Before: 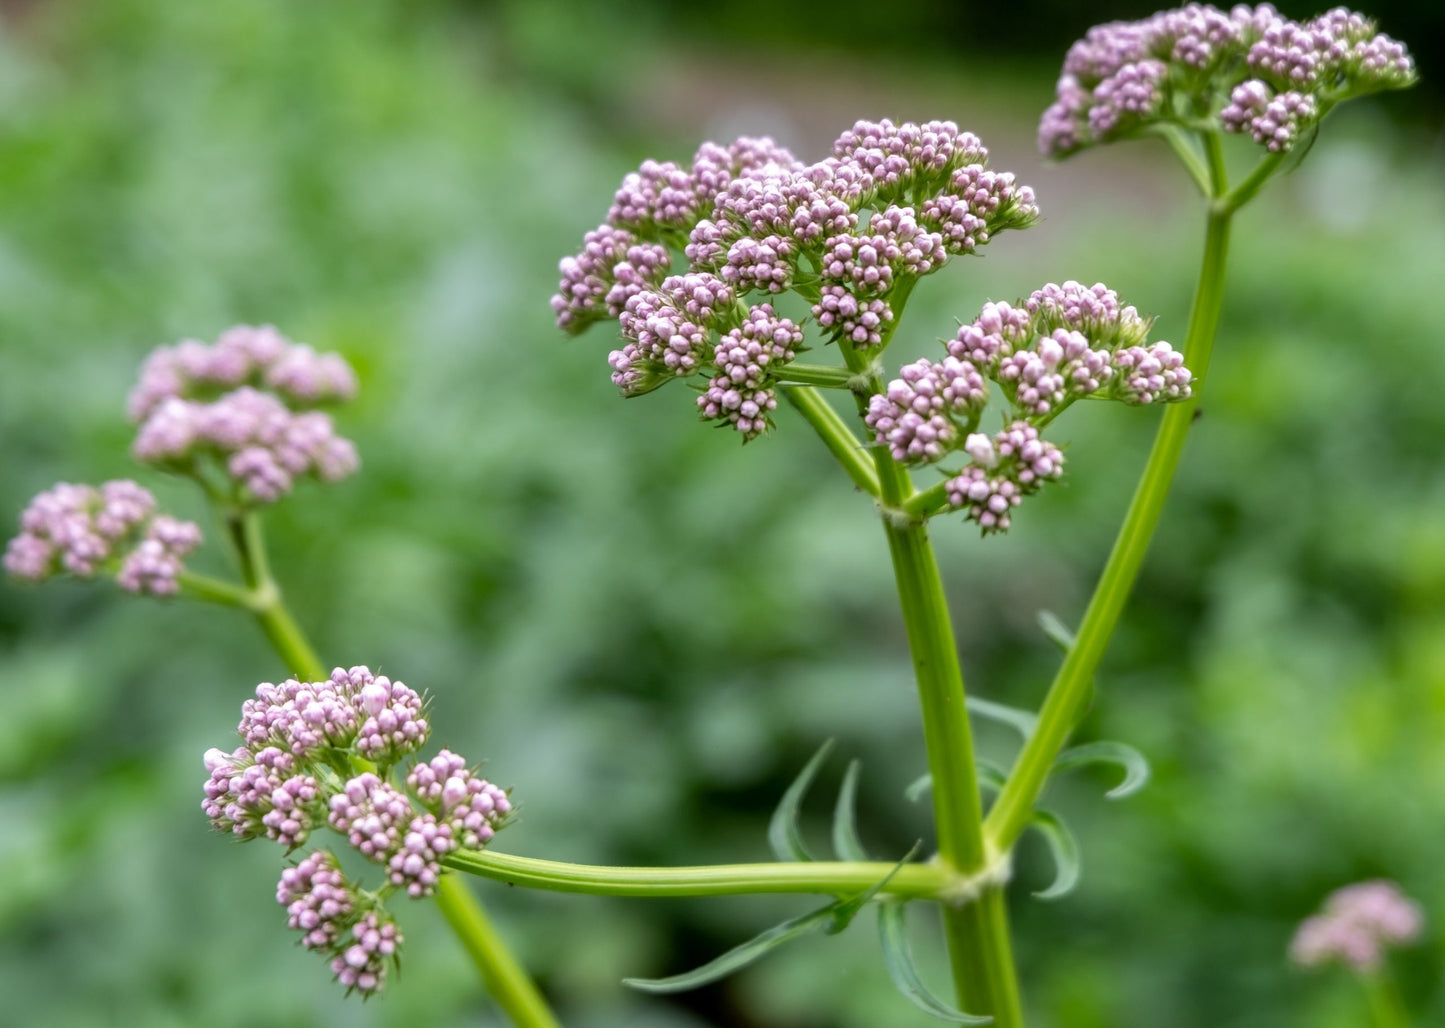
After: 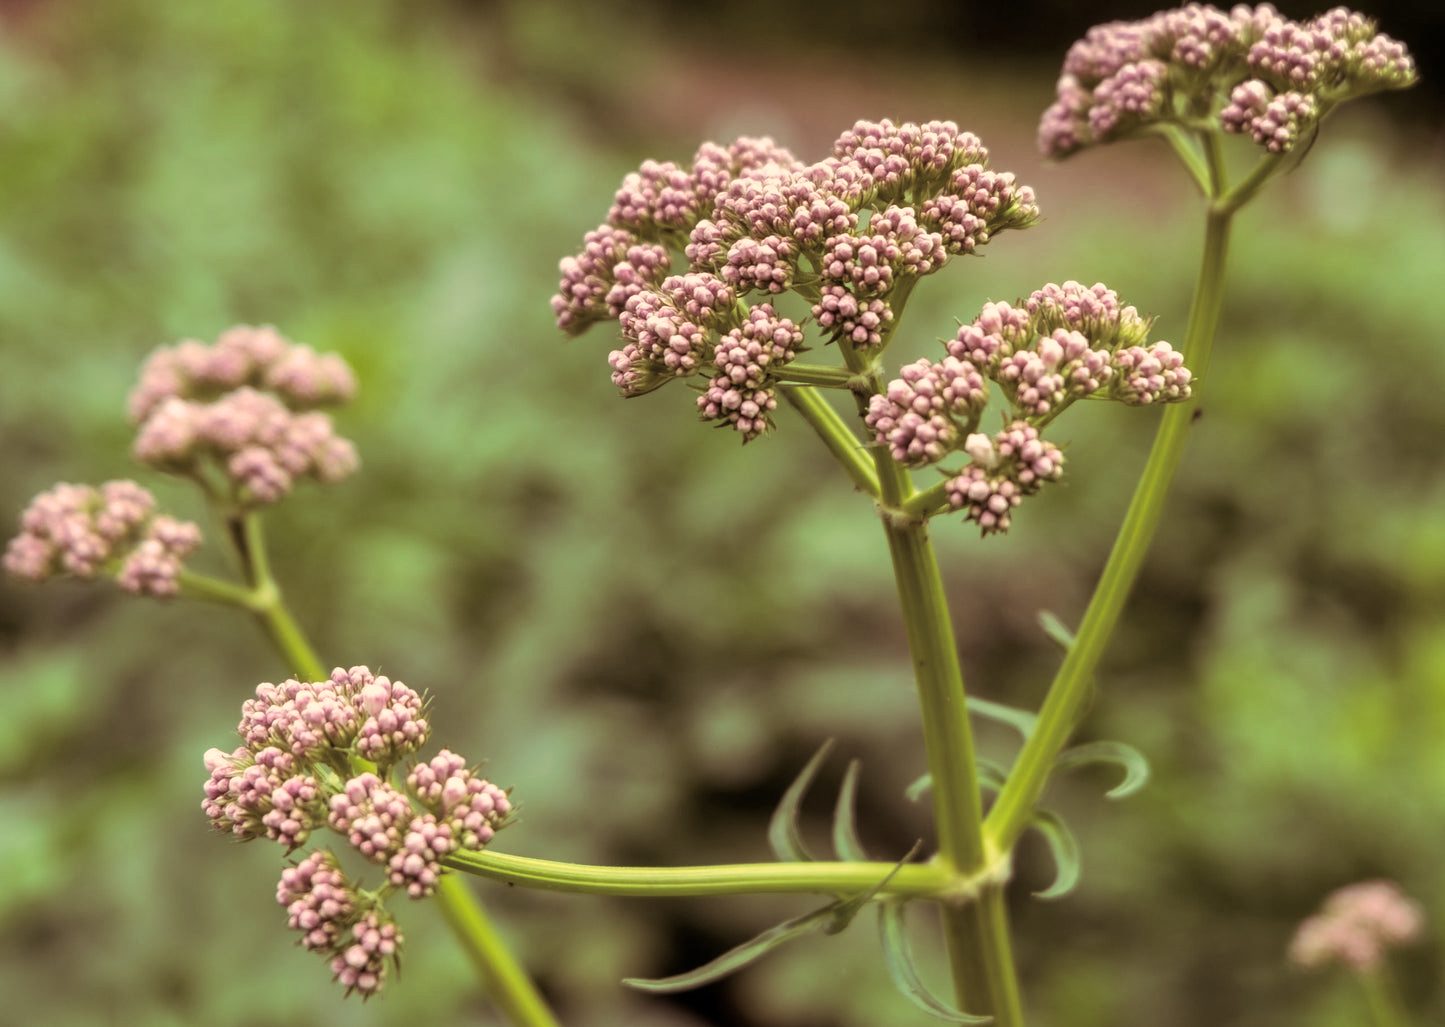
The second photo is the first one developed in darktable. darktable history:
crop: bottom 0.071%
split-toning: highlights › hue 298.8°, highlights › saturation 0.73, compress 41.76%
white balance: red 1.08, blue 0.791
